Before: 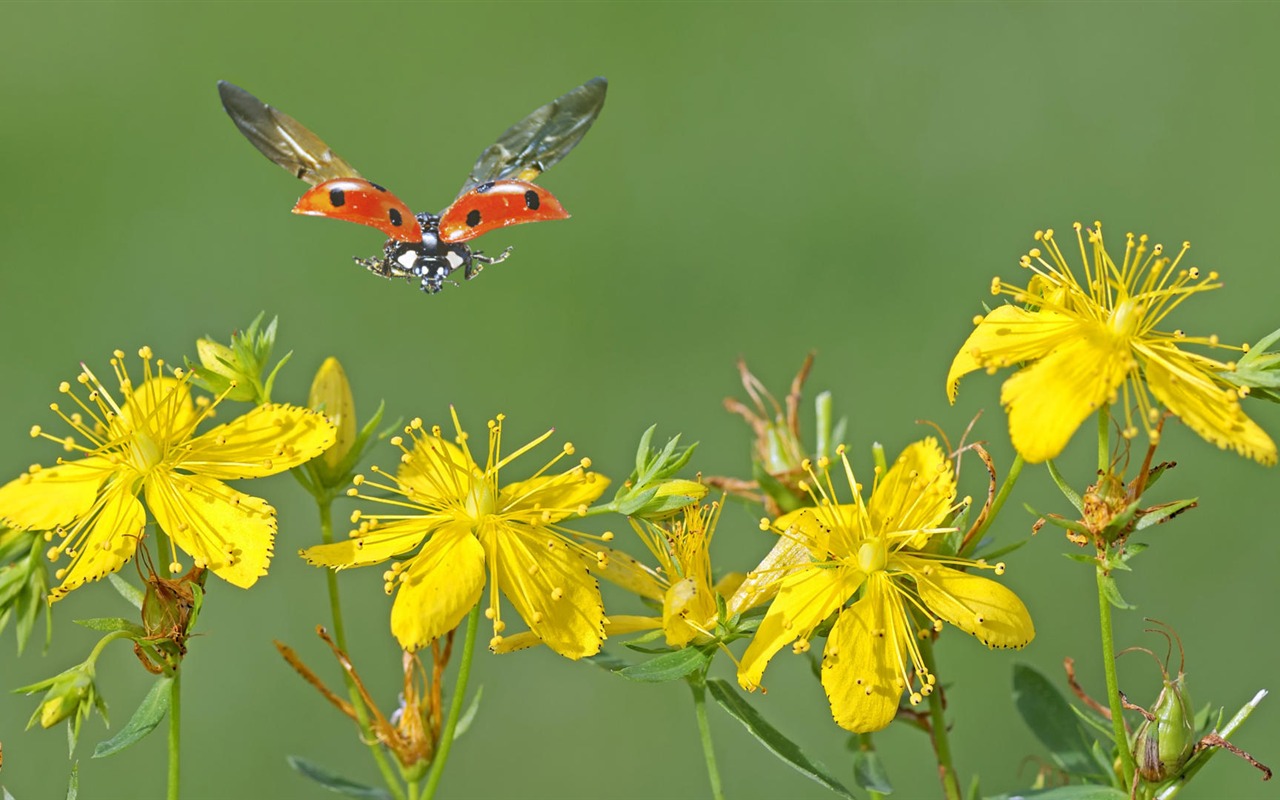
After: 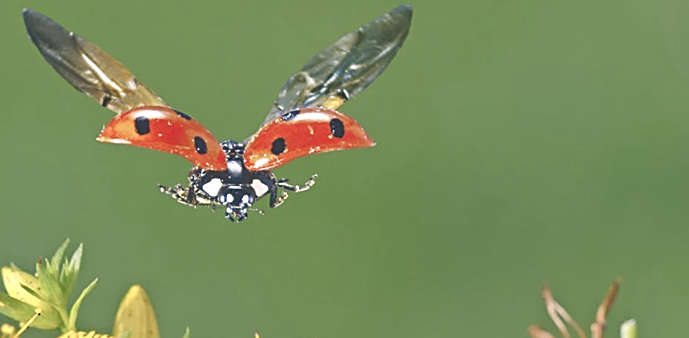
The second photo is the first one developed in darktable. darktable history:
color balance rgb: highlights gain › chroma 2.94%, highlights gain › hue 60.57°, global offset › chroma 0.25%, global offset › hue 256.52°, perceptual saturation grading › global saturation 20%, perceptual saturation grading › highlights -50%, perceptual saturation grading › shadows 30%, contrast 15%
crop: left 15.306%, top 9.065%, right 30.789%, bottom 48.638%
white balance: red 0.988, blue 1.017
exposure: black level correction -0.023, exposure -0.039 EV, compensate highlight preservation false
sharpen: on, module defaults
